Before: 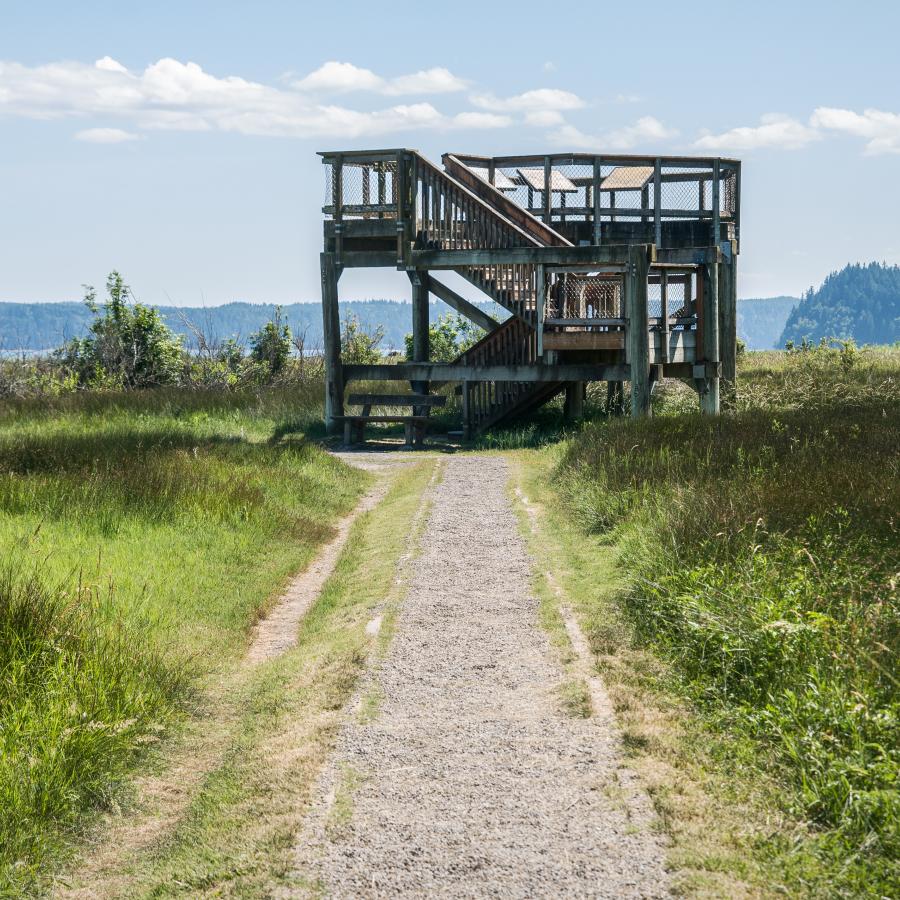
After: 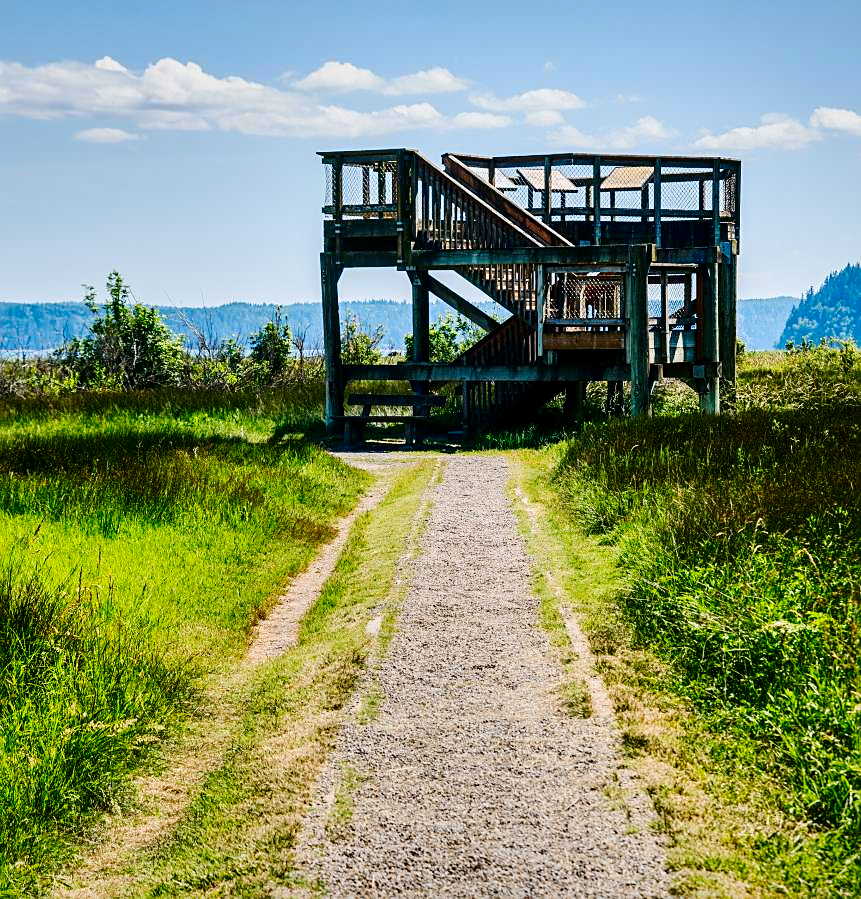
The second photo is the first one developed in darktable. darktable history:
contrast brightness saturation: contrast 0.259, brightness 0.011, saturation 0.851
shadows and highlights: radius 101.35, shadows 50.3, highlights -64.48, soften with gaussian
crop: right 4.319%, bottom 0.022%
exposure: exposure -0.401 EV, compensate exposure bias true, compensate highlight preservation false
sharpen: on, module defaults
tone curve: curves: ch0 [(0, 0) (0.081, 0.044) (0.185, 0.145) (0.283, 0.273) (0.405, 0.449) (0.495, 0.554) (0.686, 0.743) (0.826, 0.853) (0.978, 0.988)]; ch1 [(0, 0) (0.147, 0.166) (0.321, 0.362) (0.371, 0.402) (0.423, 0.426) (0.479, 0.472) (0.505, 0.497) (0.521, 0.506) (0.551, 0.546) (0.586, 0.571) (0.625, 0.638) (0.68, 0.715) (1, 1)]; ch2 [(0, 0) (0.346, 0.378) (0.404, 0.427) (0.502, 0.498) (0.531, 0.517) (0.547, 0.526) (0.582, 0.571) (0.629, 0.626) (0.717, 0.678) (1, 1)], preserve colors none
local contrast: highlights 100%, shadows 100%, detail 120%, midtone range 0.2
